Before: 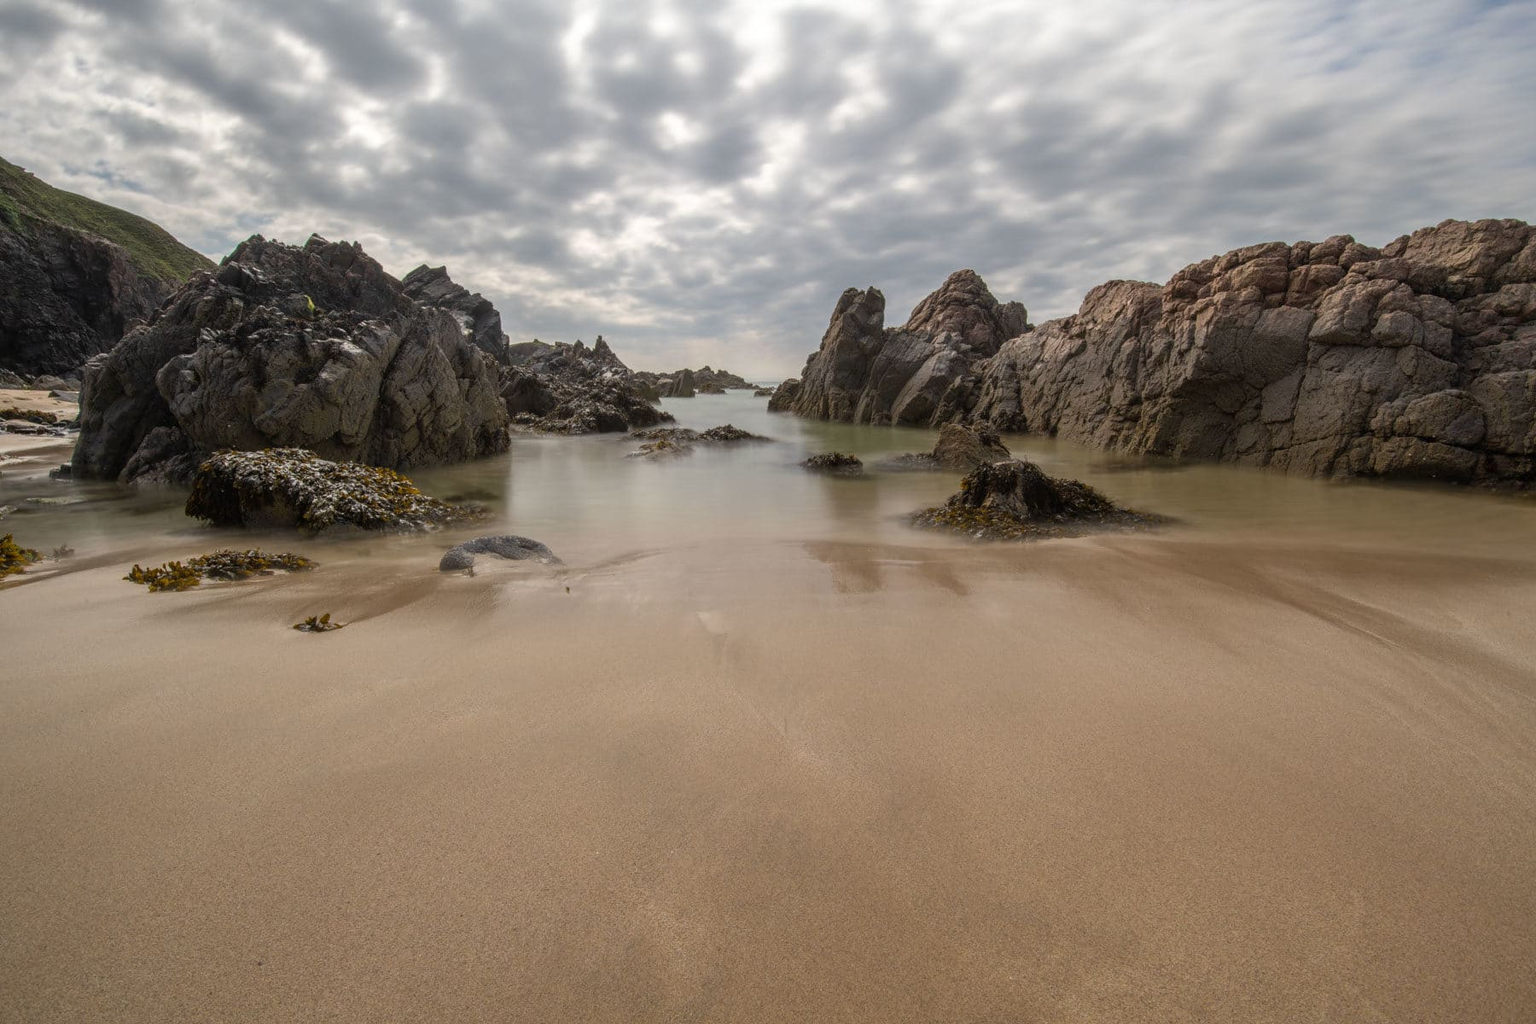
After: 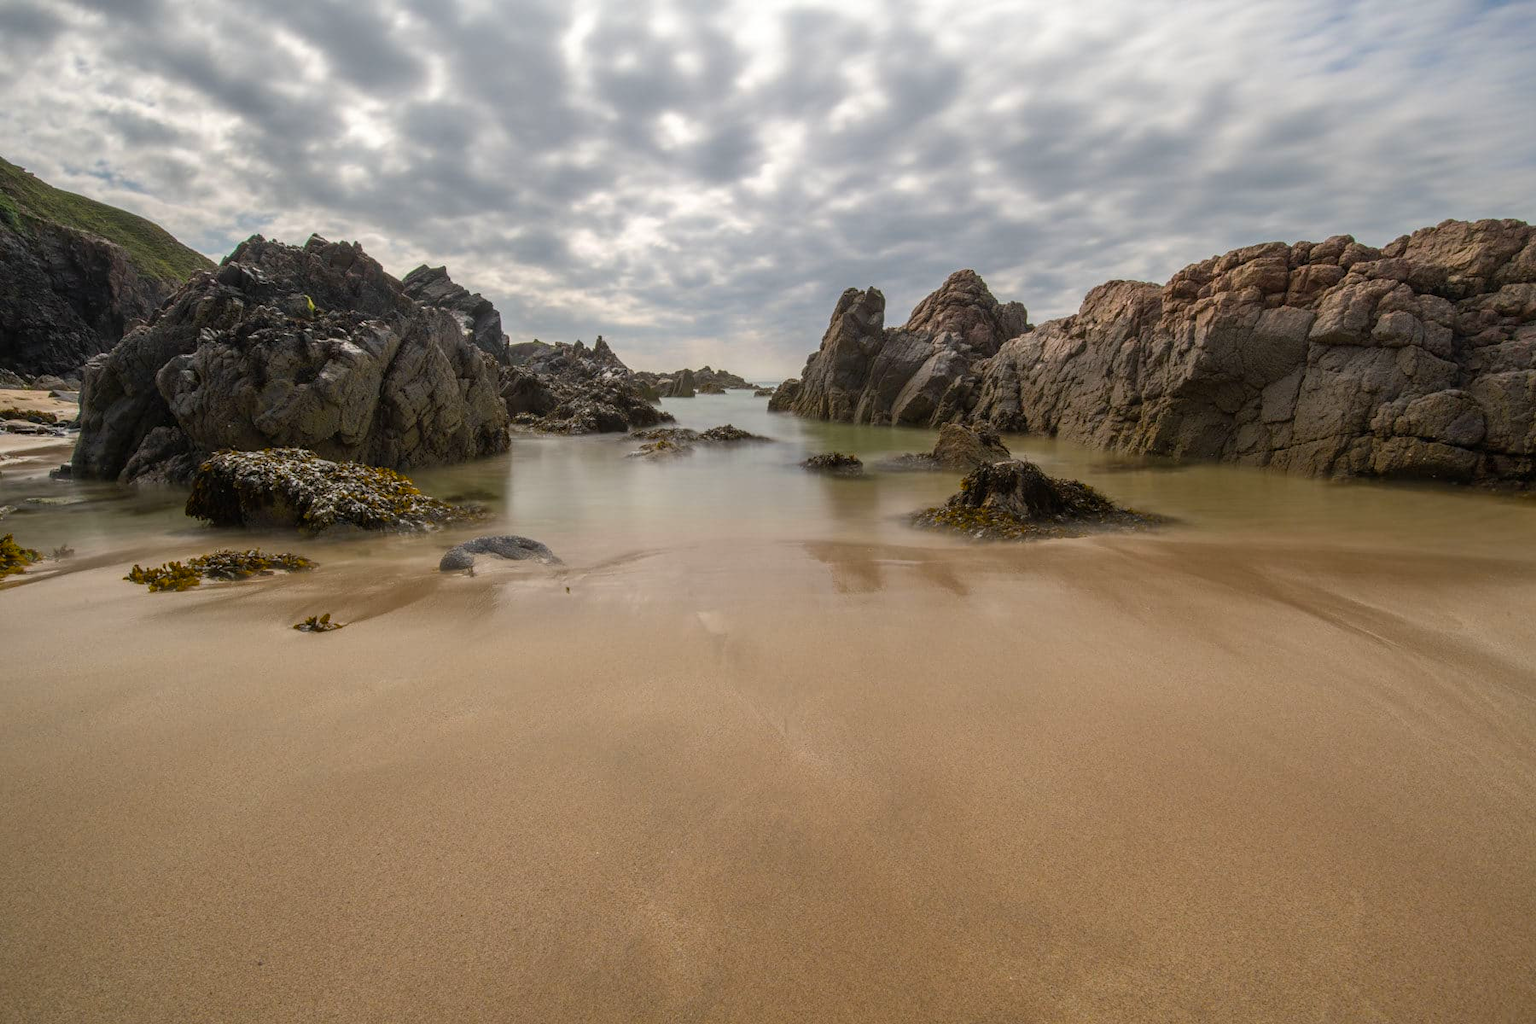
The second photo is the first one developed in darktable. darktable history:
color balance rgb: shadows lift › chroma 0.648%, shadows lift › hue 115.15°, perceptual saturation grading › global saturation 25.007%
